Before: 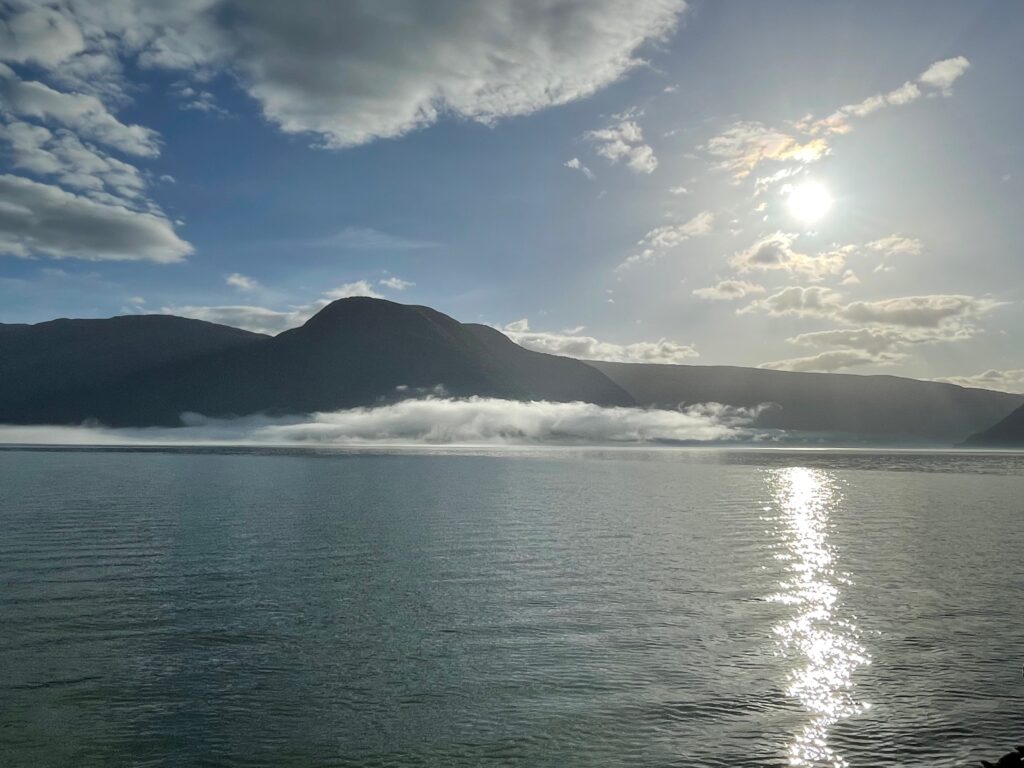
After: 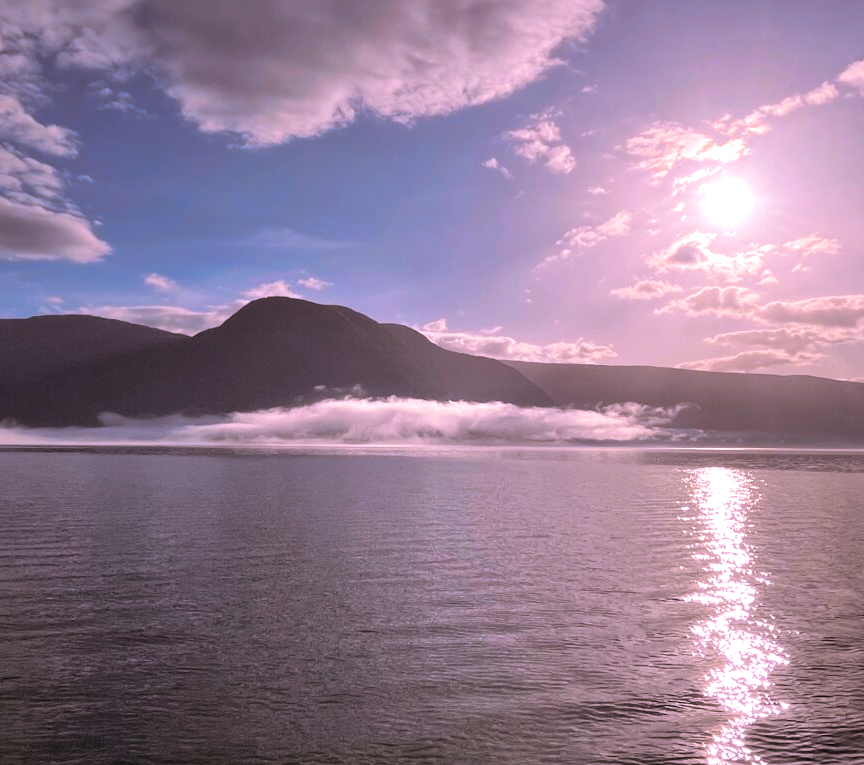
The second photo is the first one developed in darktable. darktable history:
color zones: curves: ch1 [(0.263, 0.53) (0.376, 0.287) (0.487, 0.512) (0.748, 0.547) (1, 0.513)]; ch2 [(0.262, 0.45) (0.751, 0.477)], mix 31.98%
crop: left 8.026%, right 7.374%
split-toning: shadows › saturation 0.24, highlights › hue 54°, highlights › saturation 0.24
white balance: red 1.188, blue 1.11
color balance rgb: shadows lift › chroma 2%, shadows lift › hue 217.2°, power › chroma 0.25%, power › hue 60°, highlights gain › chroma 1.5%, highlights gain › hue 309.6°, global offset › luminance -0.5%, perceptual saturation grading › global saturation 15%, global vibrance 20%
